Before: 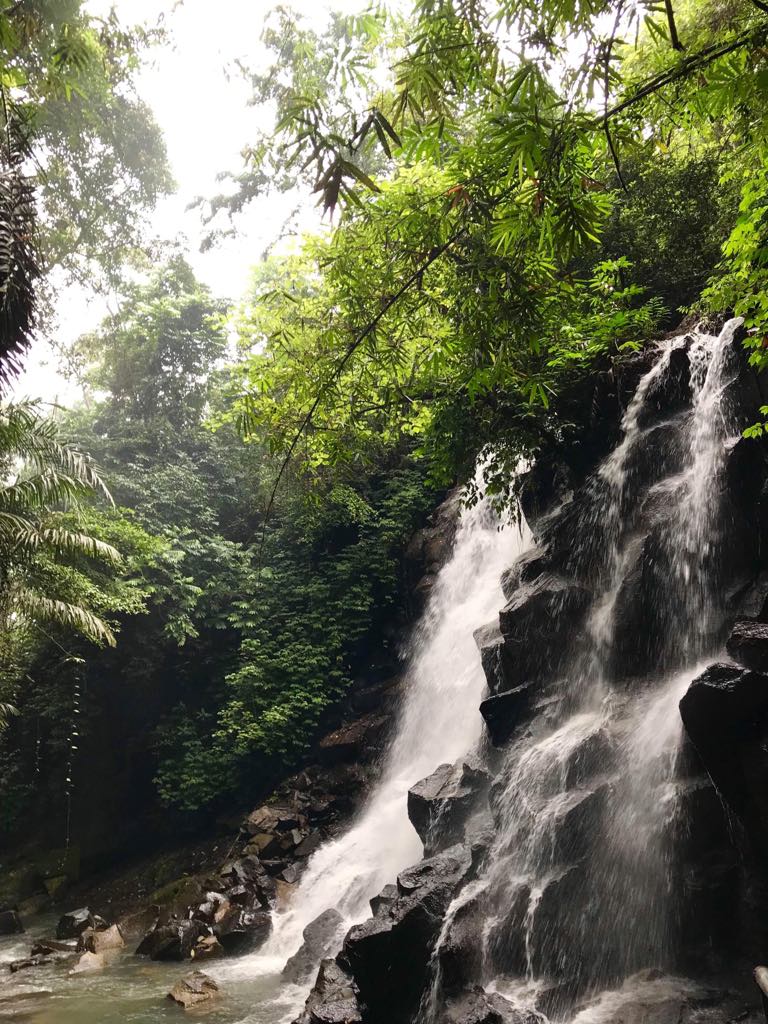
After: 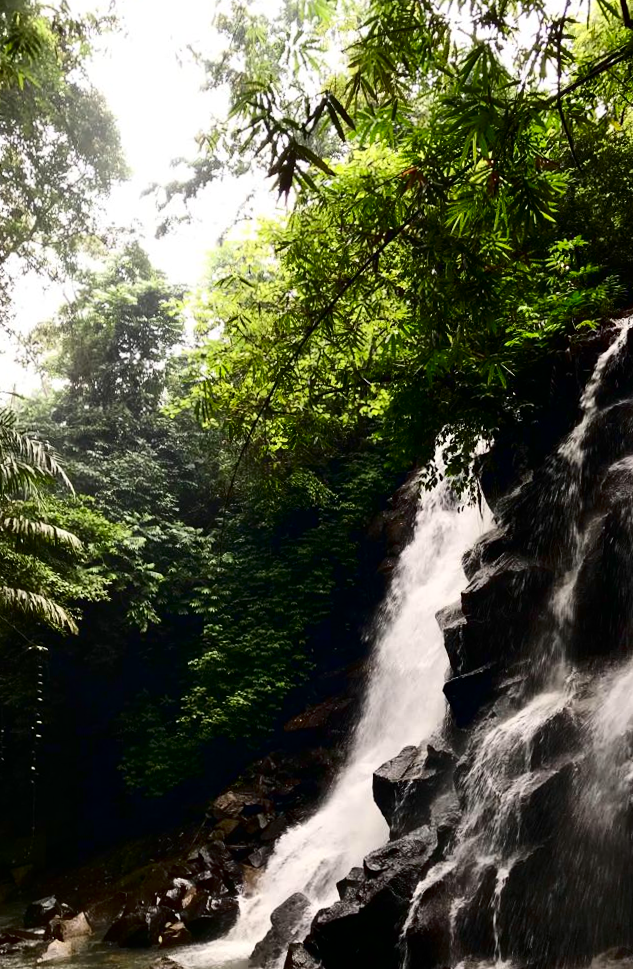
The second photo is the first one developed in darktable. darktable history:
crop and rotate: angle 1°, left 4.281%, top 0.642%, right 11.383%, bottom 2.486%
contrast brightness saturation: contrast 0.24, brightness -0.24, saturation 0.14
